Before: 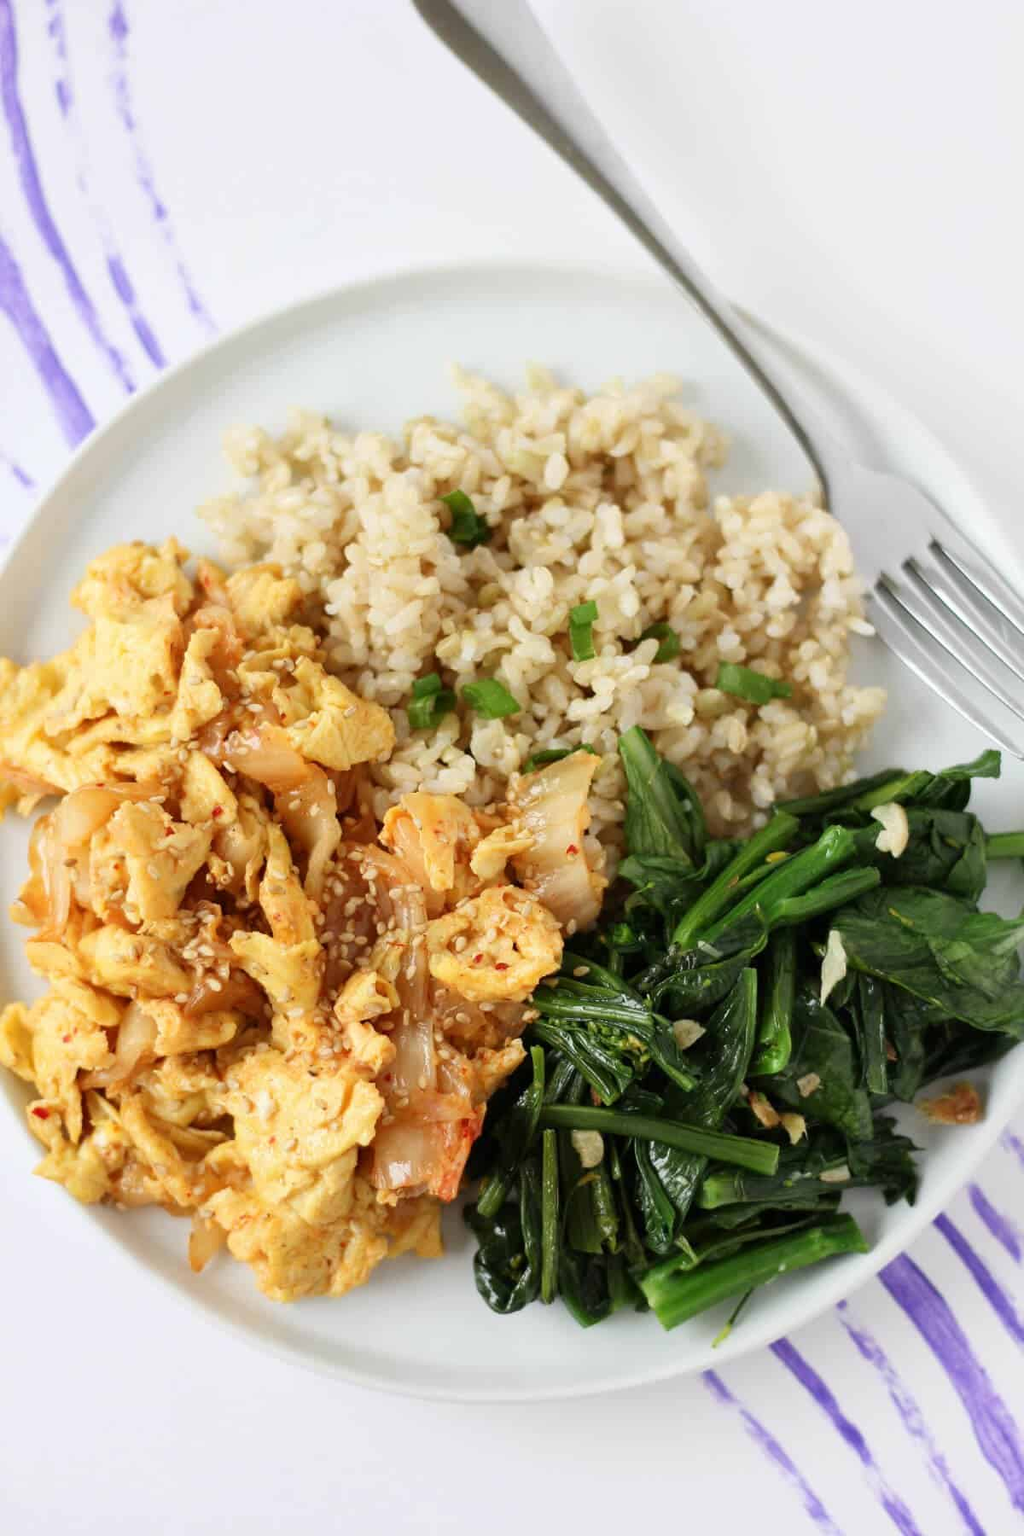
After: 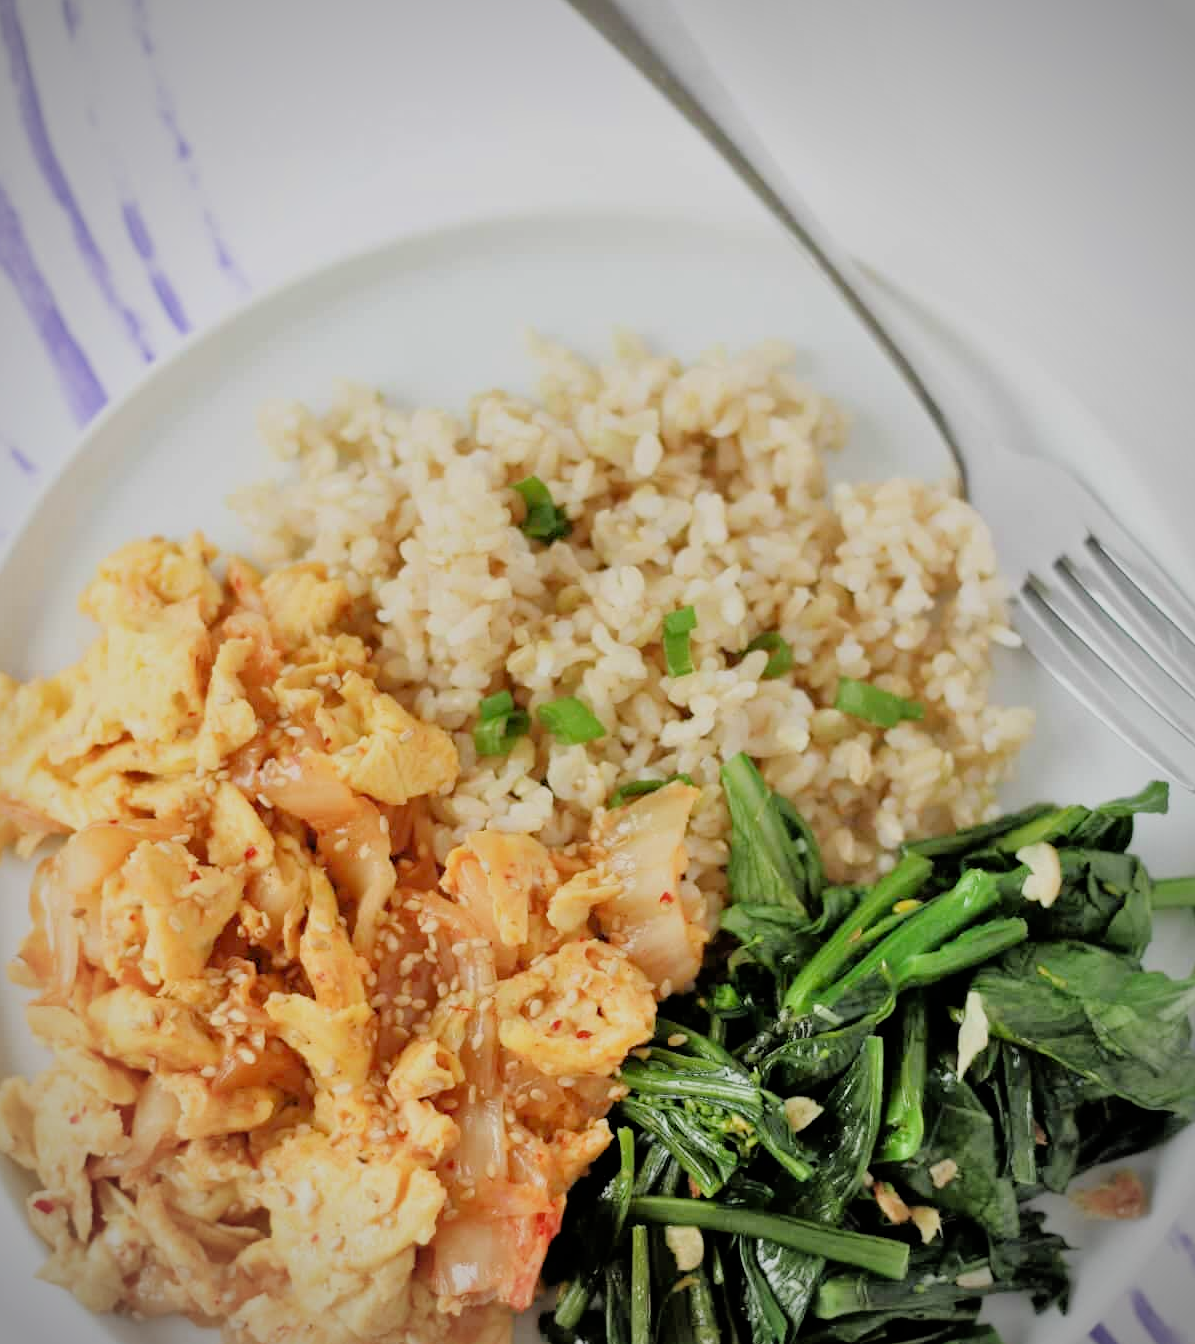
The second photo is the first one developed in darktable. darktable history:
vignetting: unbound false
crop: left 0.387%, top 5.469%, bottom 19.809%
filmic rgb: black relative exposure -7.65 EV, white relative exposure 4.56 EV, hardness 3.61
tone equalizer: -7 EV 0.15 EV, -6 EV 0.6 EV, -5 EV 1.15 EV, -4 EV 1.33 EV, -3 EV 1.15 EV, -2 EV 0.6 EV, -1 EV 0.15 EV, mask exposure compensation -0.5 EV
